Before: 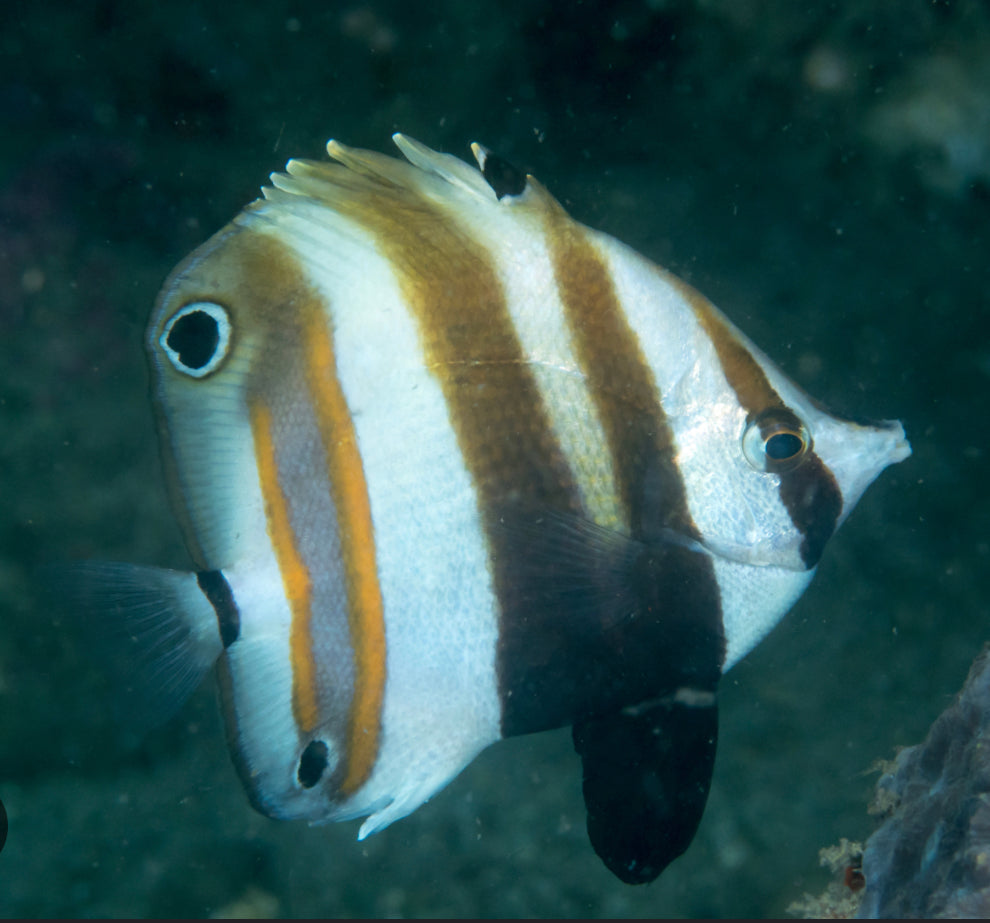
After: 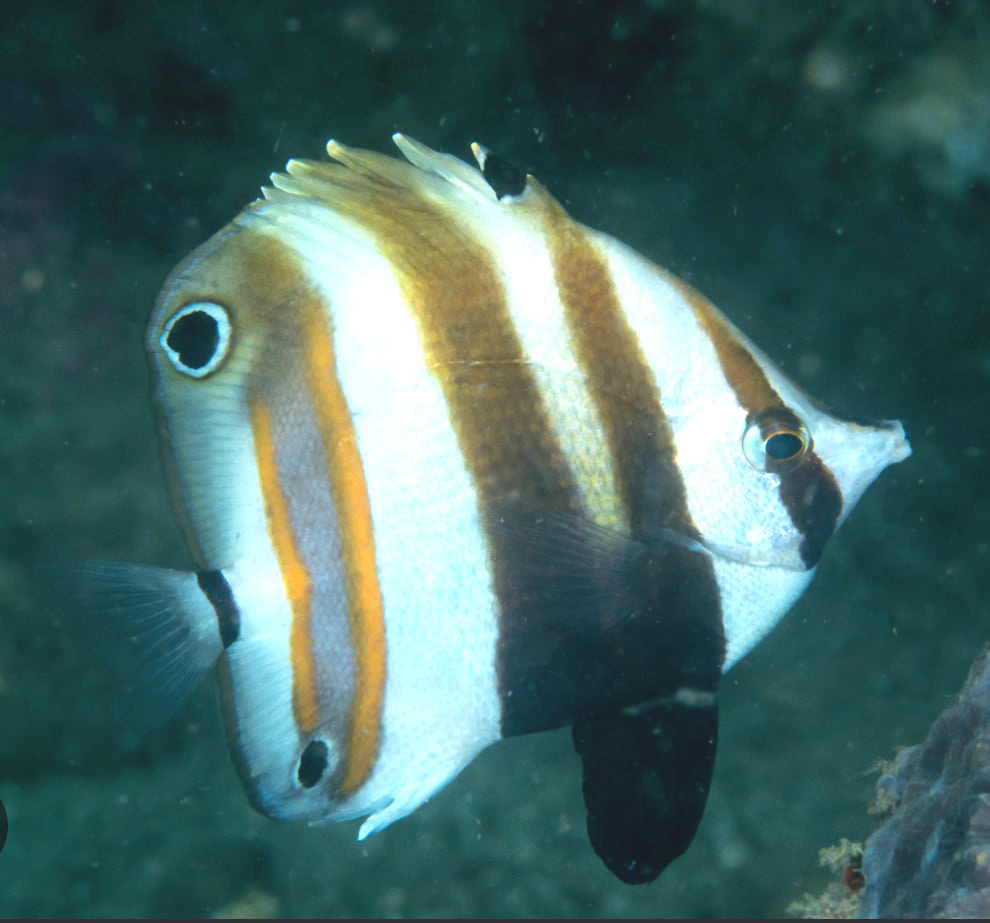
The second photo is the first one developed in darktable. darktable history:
exposure: black level correction -0.005, exposure 0.628 EV, compensate highlight preservation false
